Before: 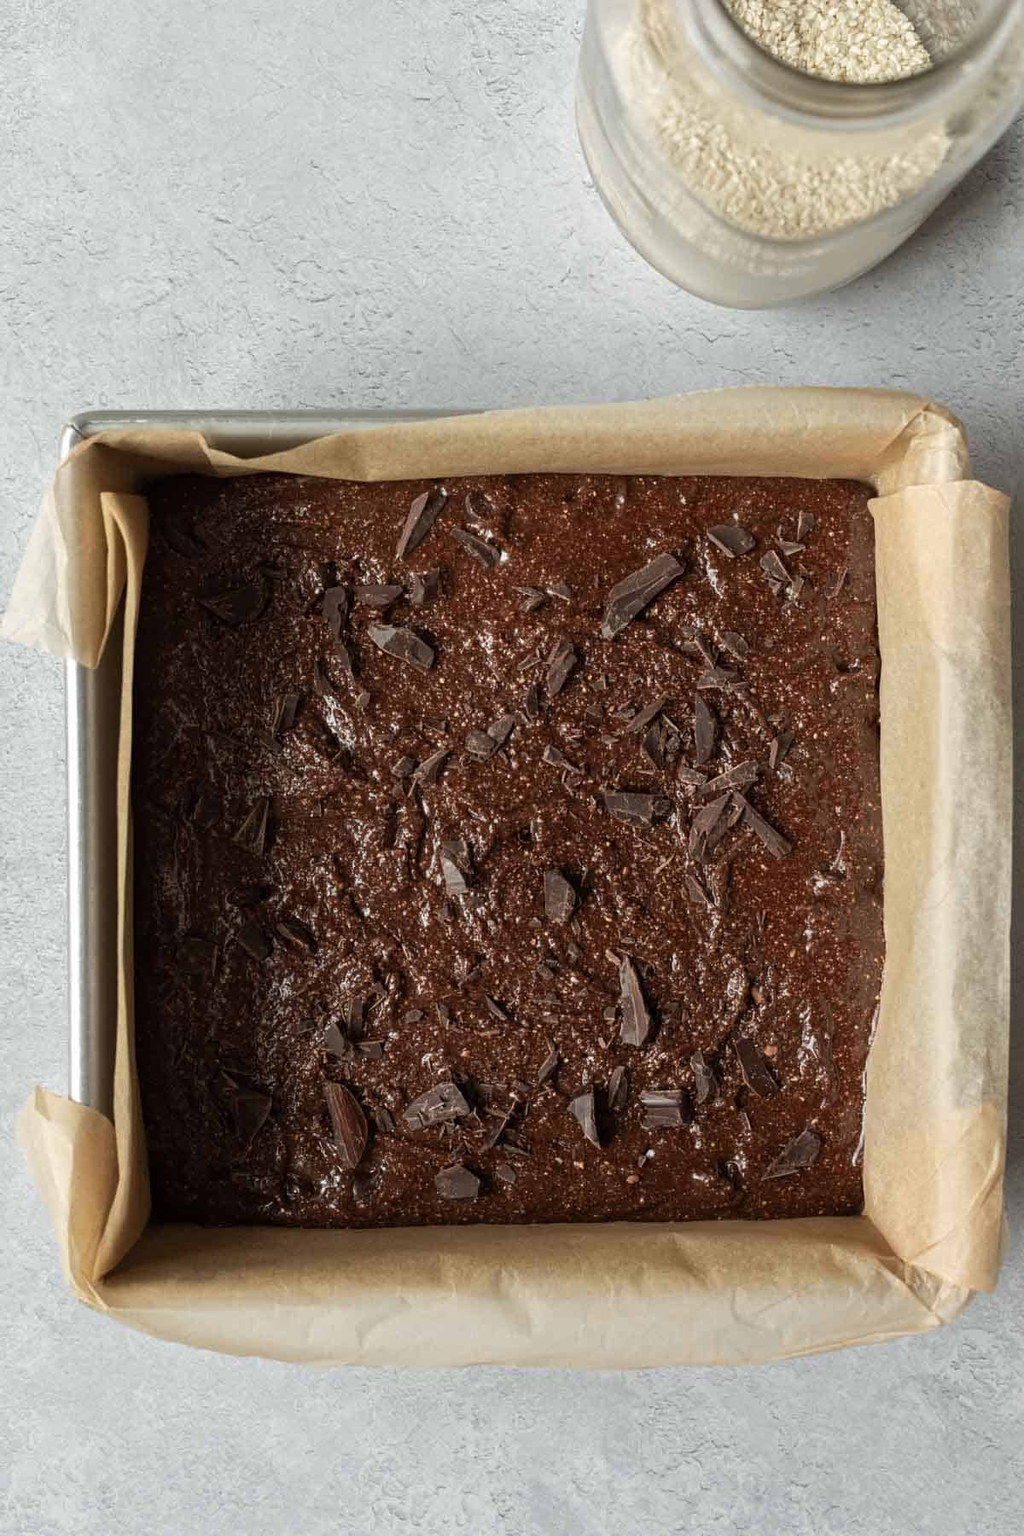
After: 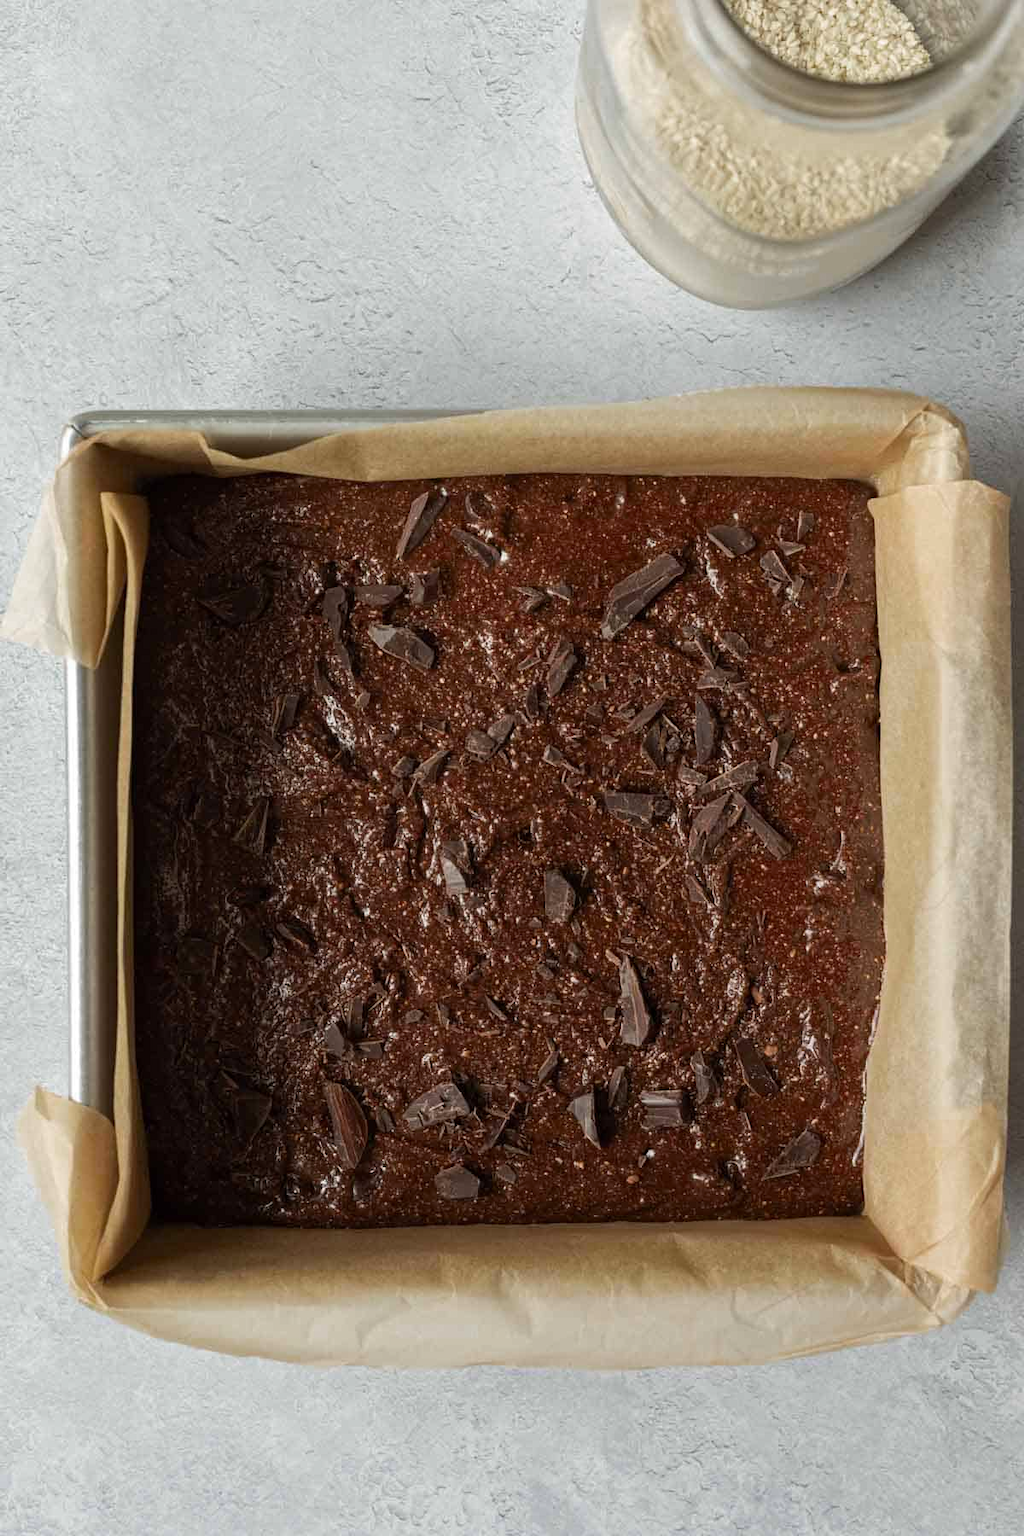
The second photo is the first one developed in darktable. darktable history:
color zones: curves: ch0 [(0, 0.425) (0.143, 0.422) (0.286, 0.42) (0.429, 0.419) (0.571, 0.419) (0.714, 0.42) (0.857, 0.422) (1, 0.425)]
contrast brightness saturation: saturation 0.096
